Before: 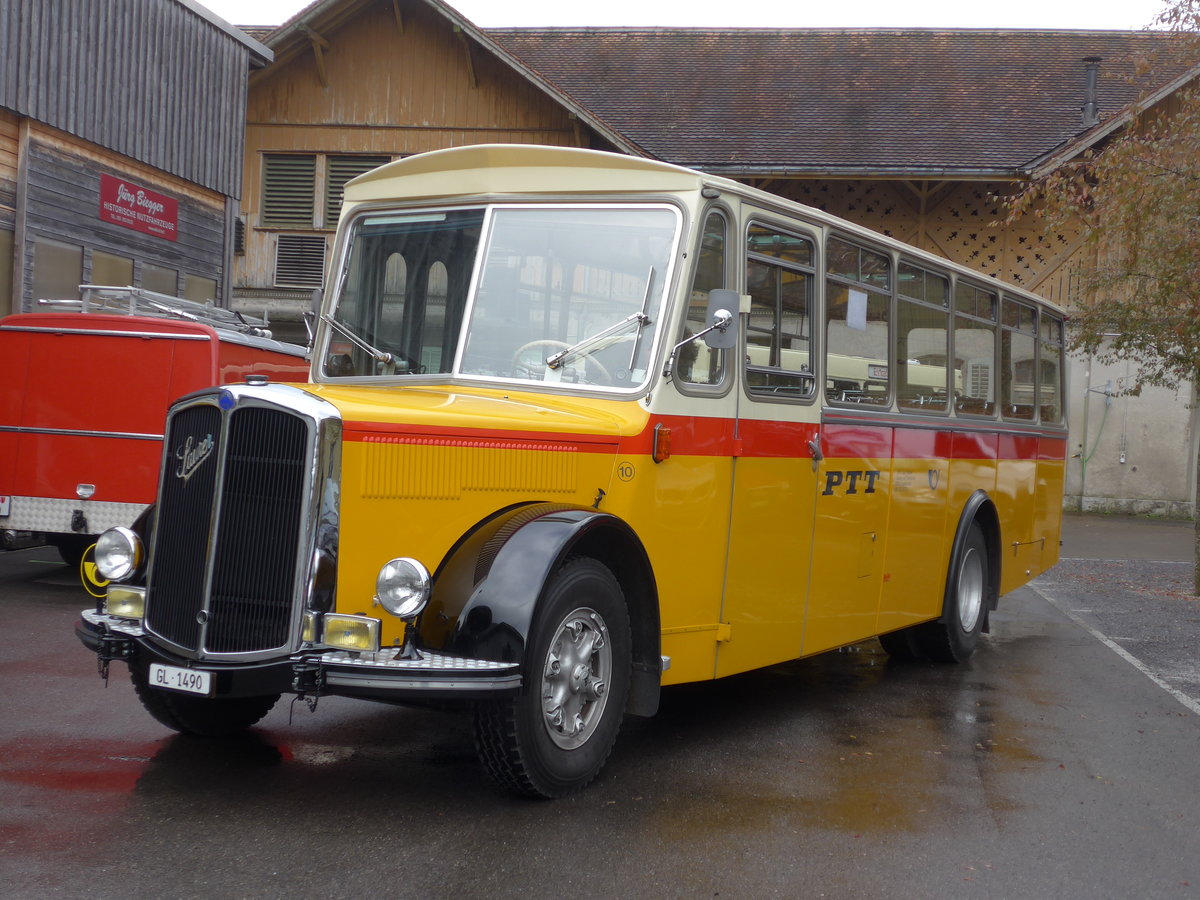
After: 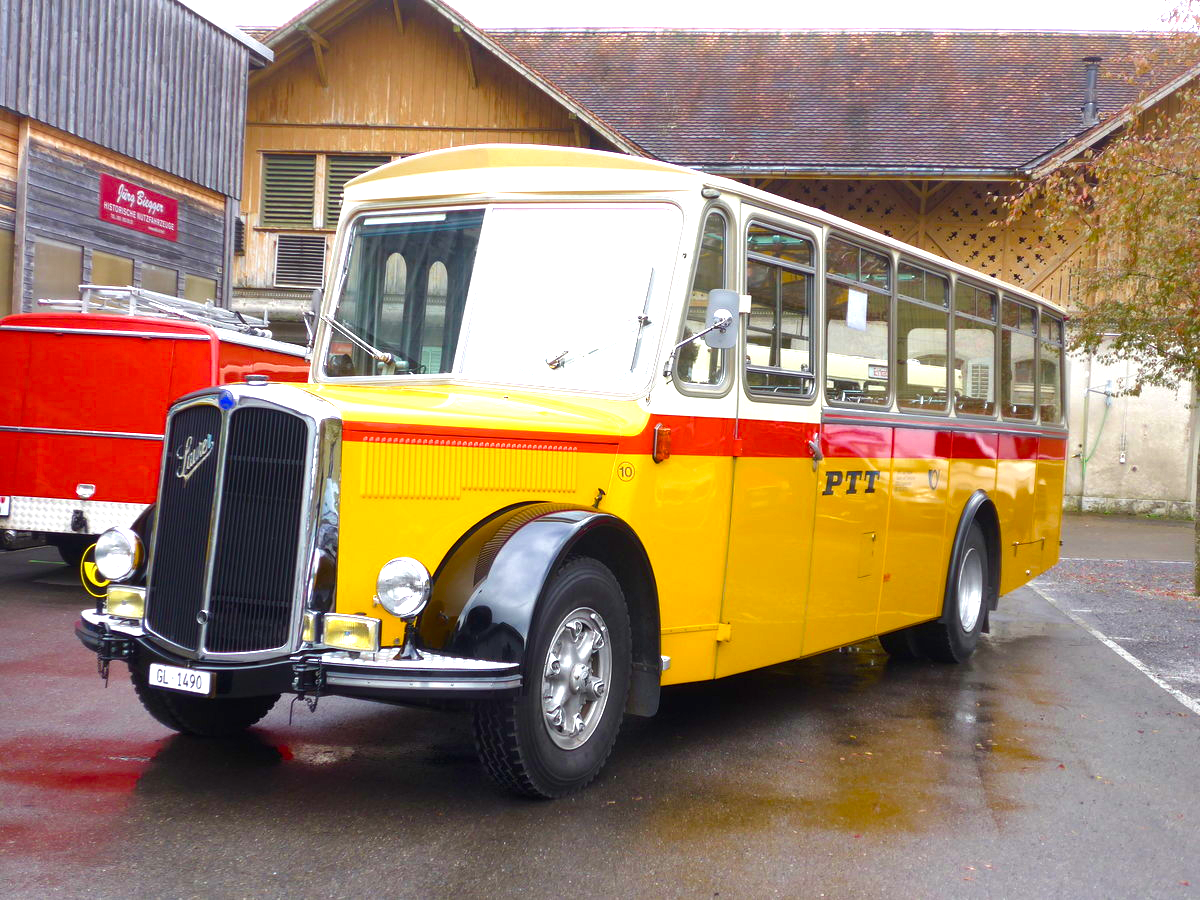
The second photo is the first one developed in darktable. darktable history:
velvia: on, module defaults
color balance rgb: perceptual saturation grading › mid-tones 6.33%, perceptual saturation grading › shadows 72.44%, perceptual brilliance grading › highlights 11.59%, contrast 5.05%
exposure: black level correction 0, exposure 0.95 EV, compensate exposure bias true, compensate highlight preservation false
